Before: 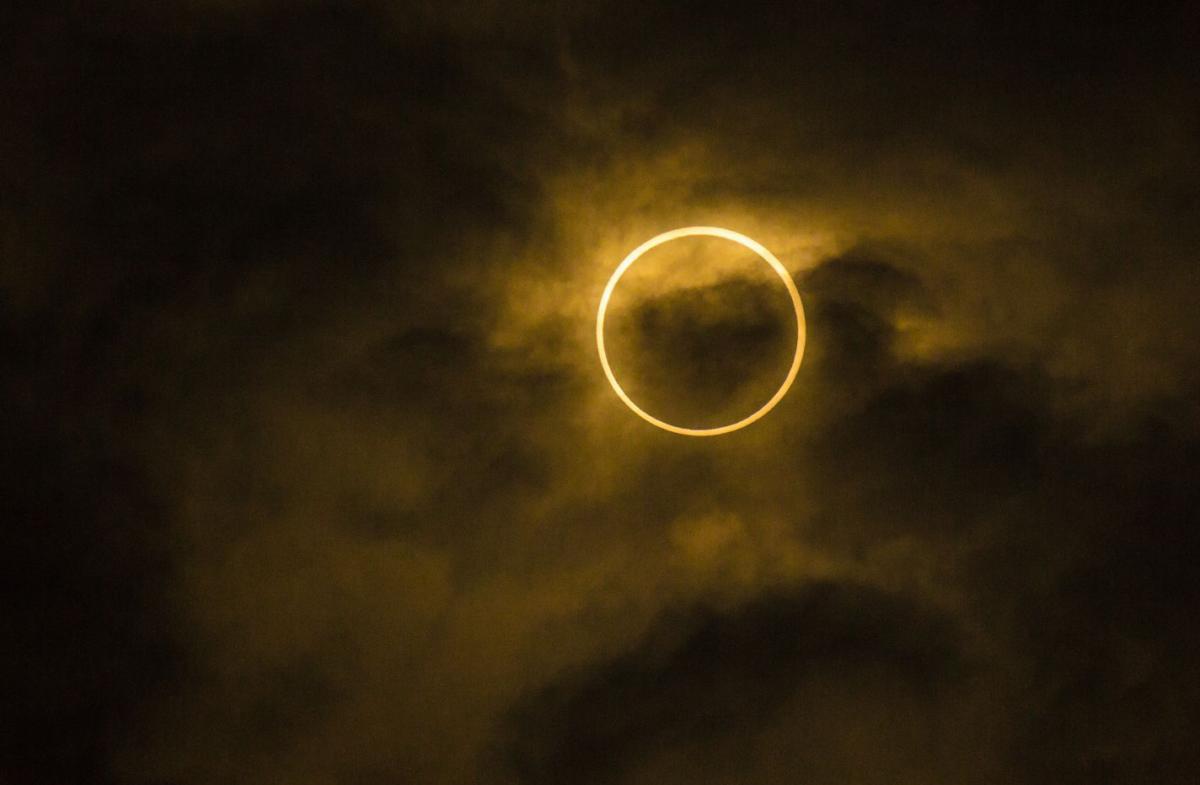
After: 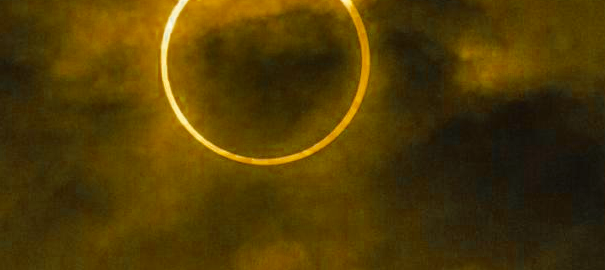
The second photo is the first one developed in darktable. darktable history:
crop: left 36.403%, top 34.646%, right 13.126%, bottom 30.924%
color zones: curves: ch0 [(0.11, 0.396) (0.195, 0.36) (0.25, 0.5) (0.303, 0.412) (0.357, 0.544) (0.75, 0.5) (0.967, 0.328)]; ch1 [(0, 0.468) (0.112, 0.512) (0.202, 0.6) (0.25, 0.5) (0.307, 0.352) (0.357, 0.544) (0.75, 0.5) (0.963, 0.524)]
color balance rgb: shadows lift › luminance -7.366%, shadows lift › chroma 2.355%, shadows lift › hue 162.7°, perceptual saturation grading › global saturation 5.163%, global vibrance 22.218%
shadows and highlights: soften with gaussian
